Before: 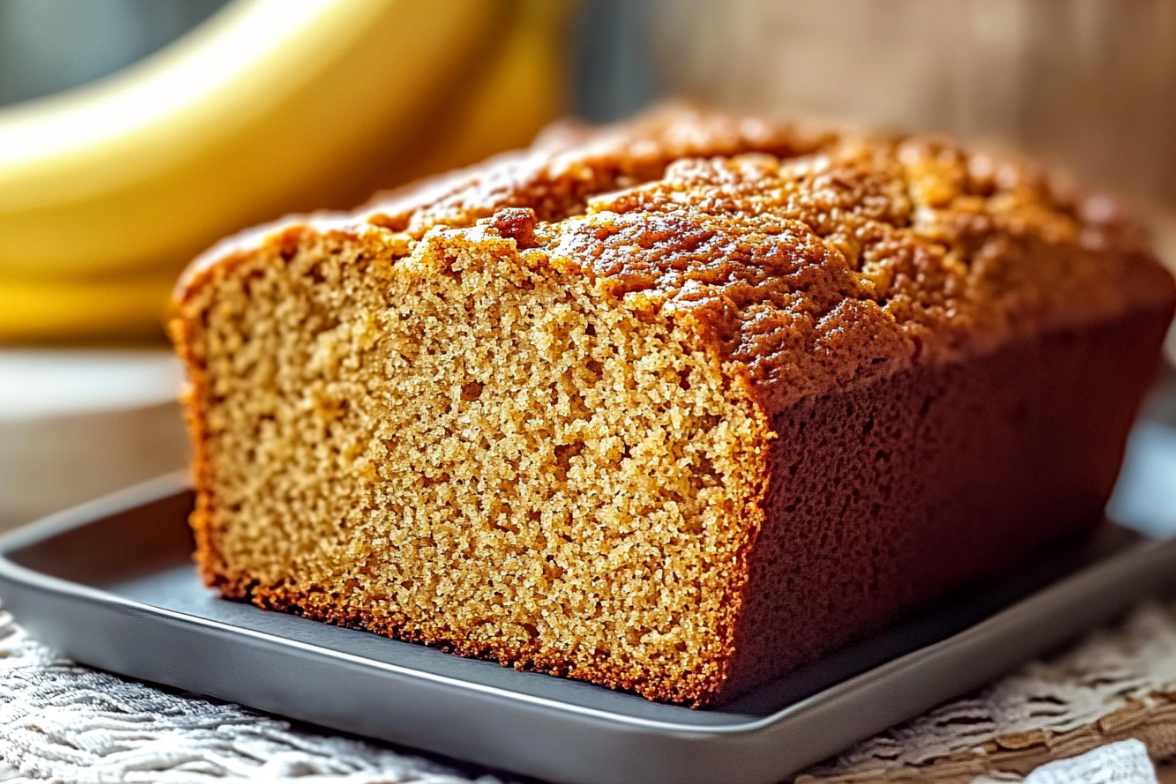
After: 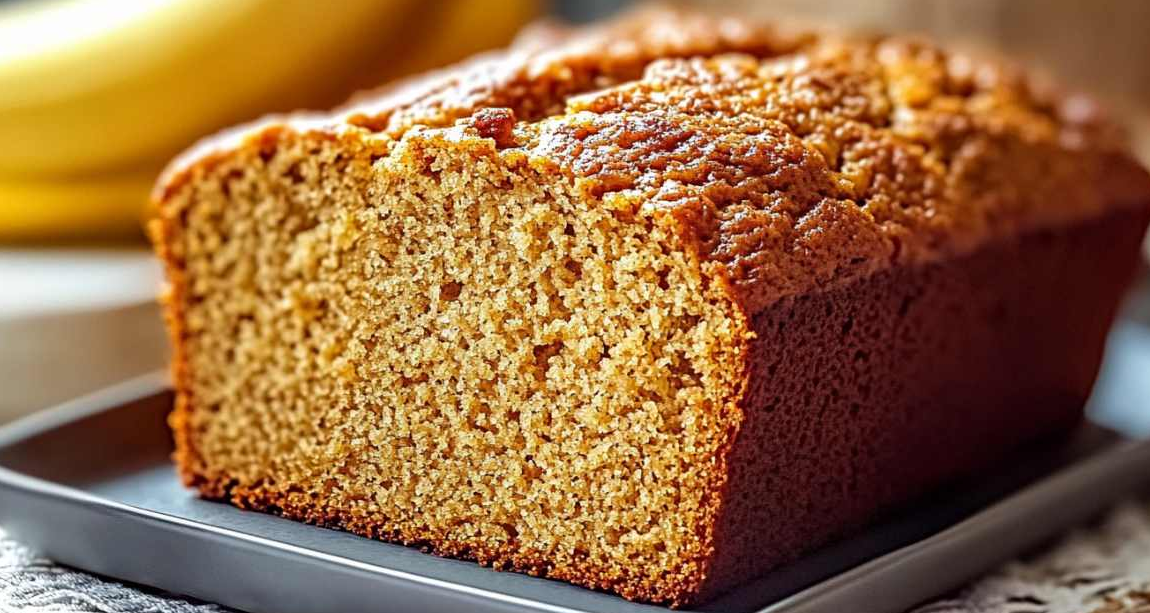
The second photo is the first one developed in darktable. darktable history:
crop and rotate: left 1.899%, top 12.758%, right 0.249%, bottom 8.971%
